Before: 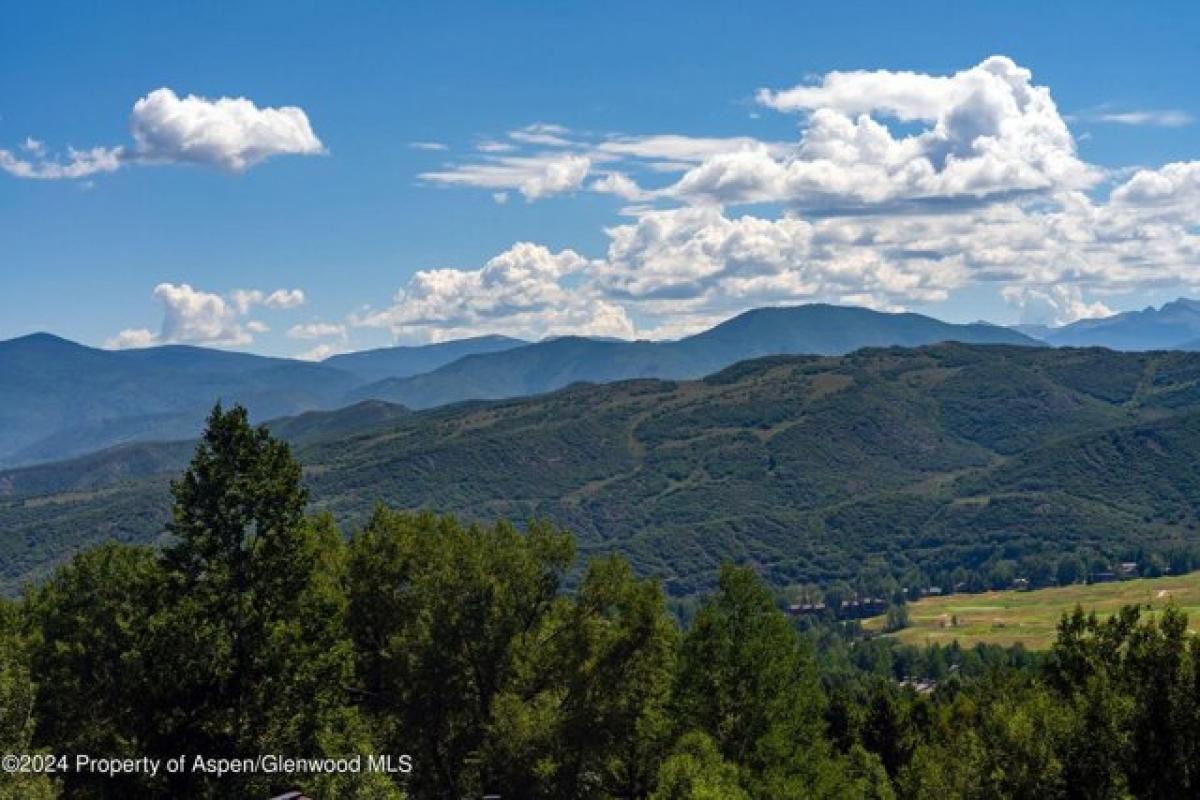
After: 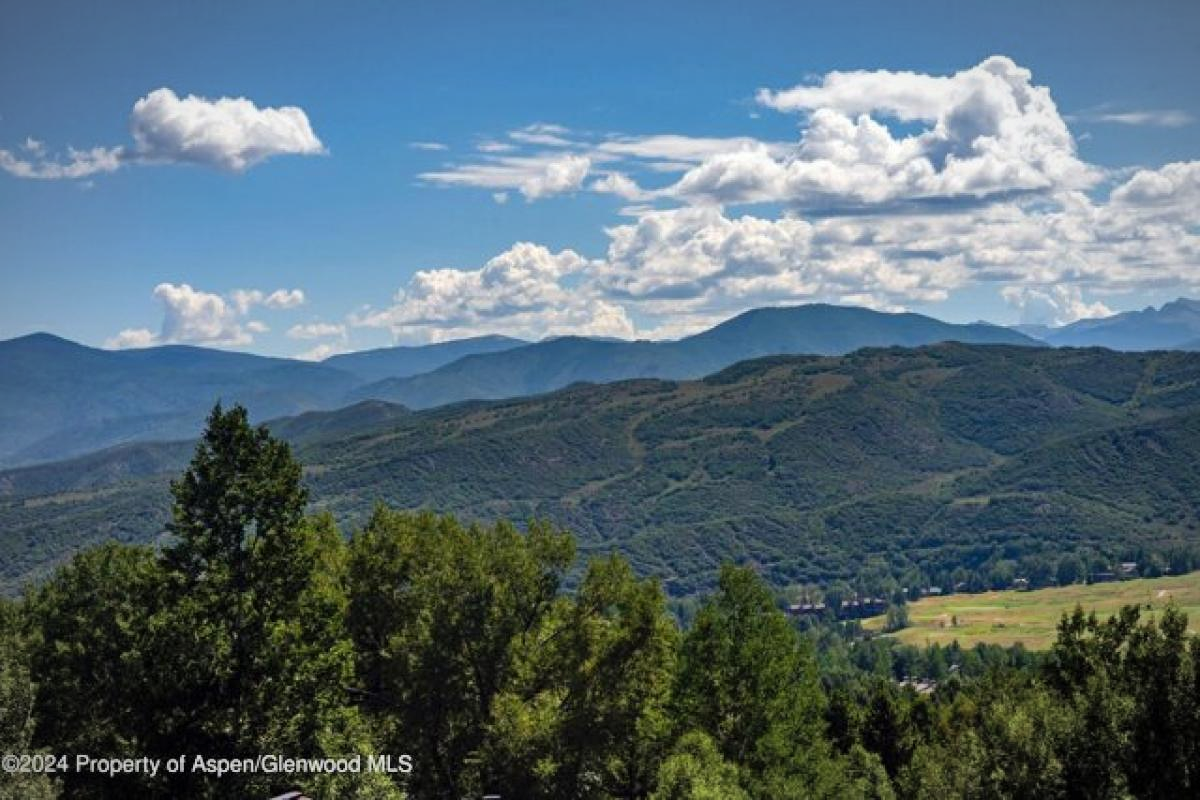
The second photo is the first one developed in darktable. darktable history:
shadows and highlights: radius 133.83, soften with gaussian
vignetting: fall-off radius 70%, automatic ratio true
